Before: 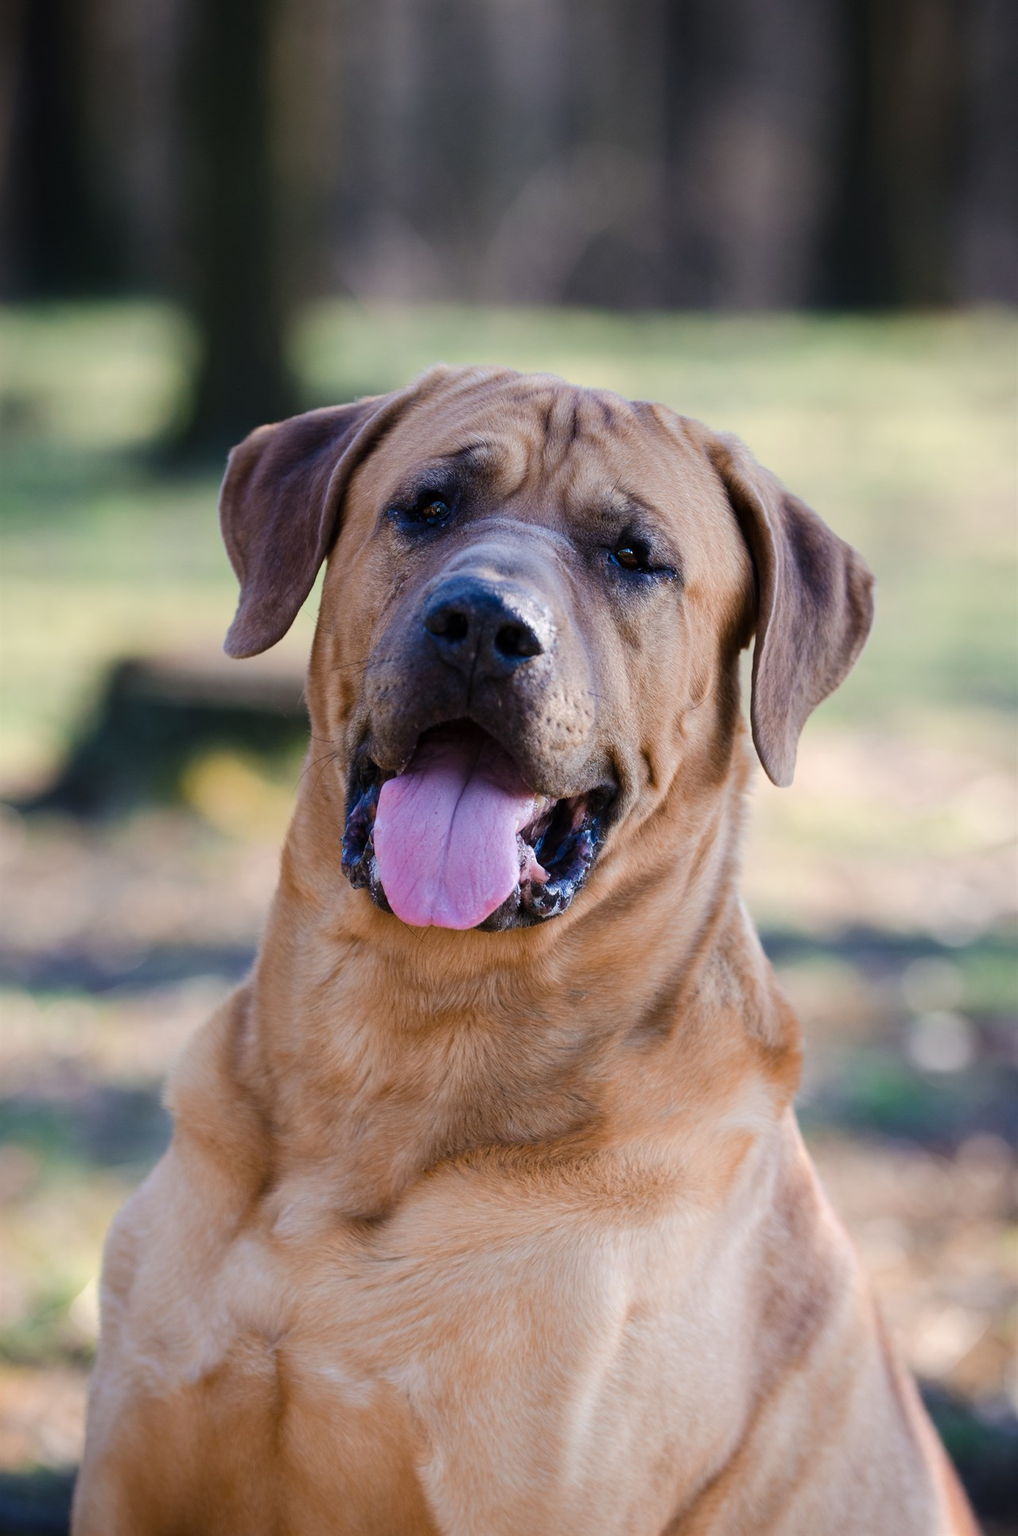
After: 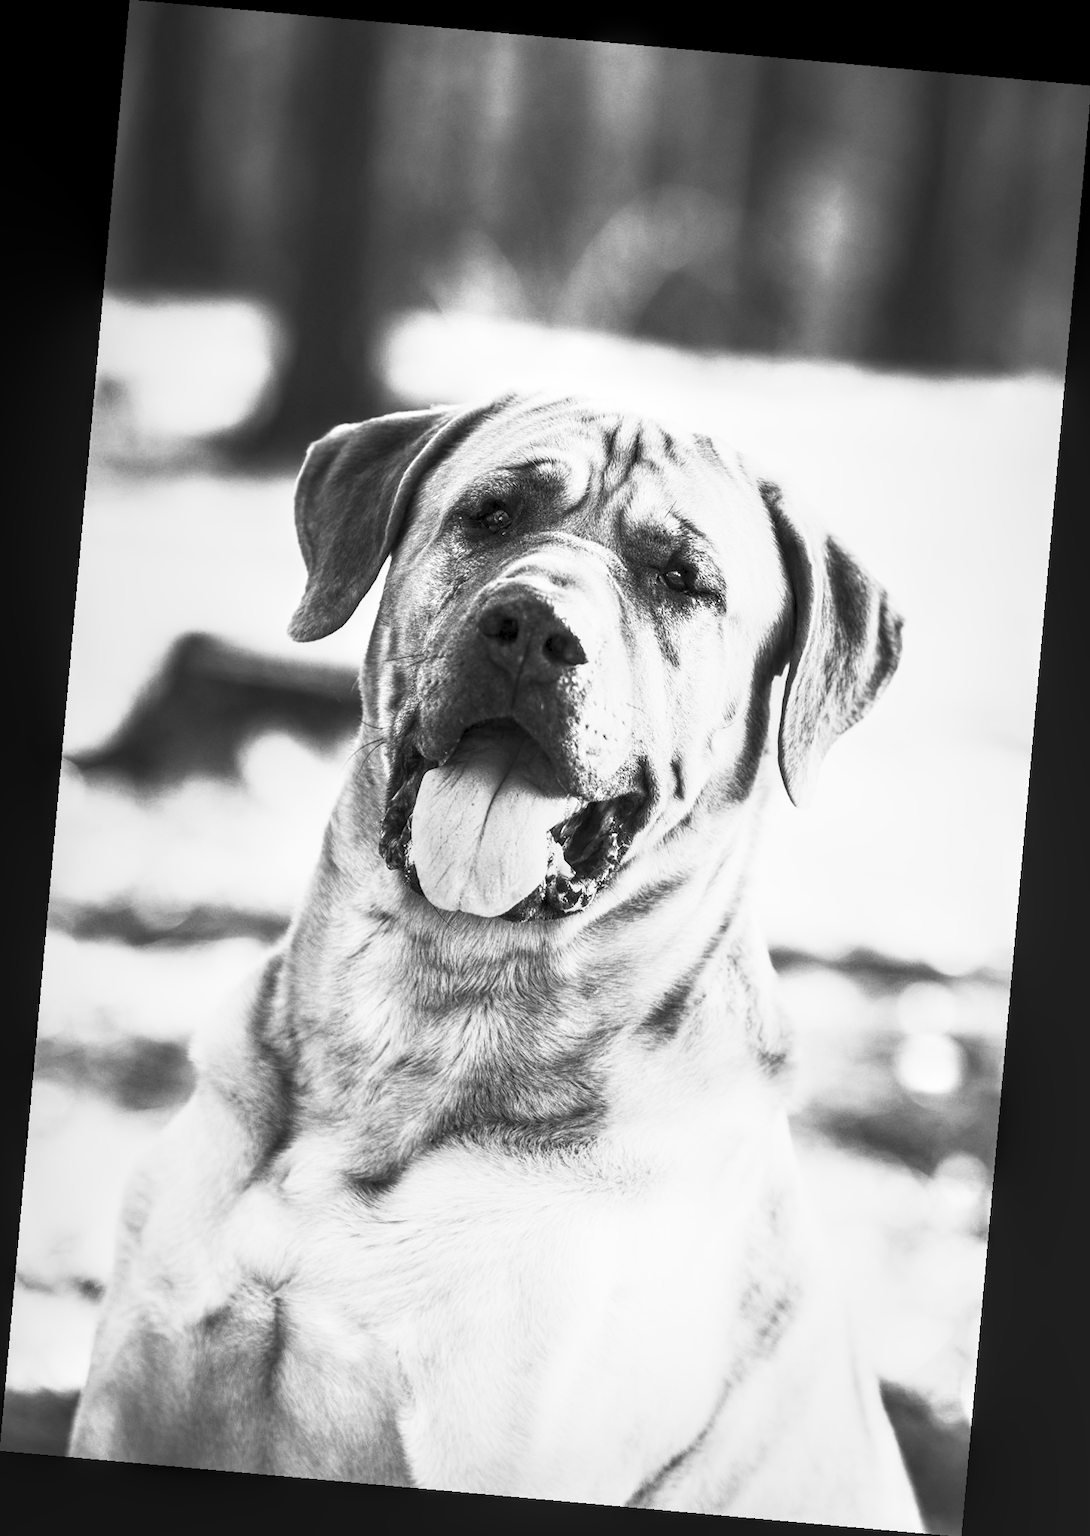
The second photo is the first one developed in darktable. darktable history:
rotate and perspective: rotation 5.12°, automatic cropping off
local contrast: highlights 61%, detail 143%, midtone range 0.428
monochrome: on, module defaults
contrast brightness saturation: contrast 1, brightness 1, saturation 1
